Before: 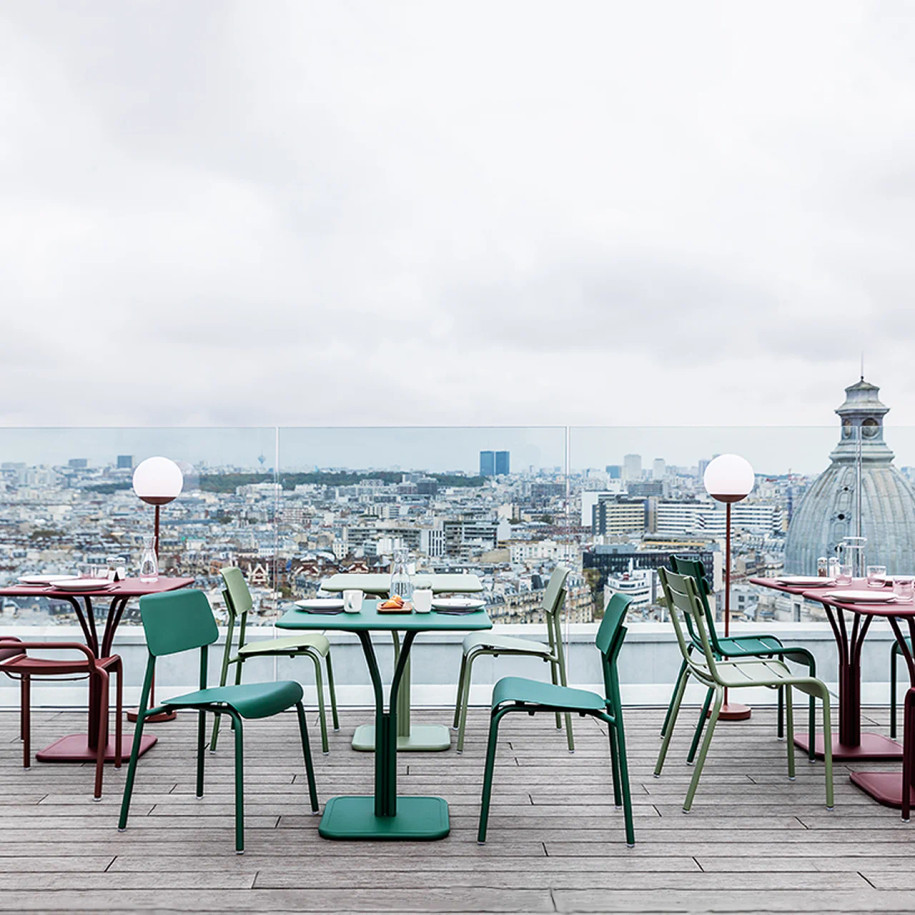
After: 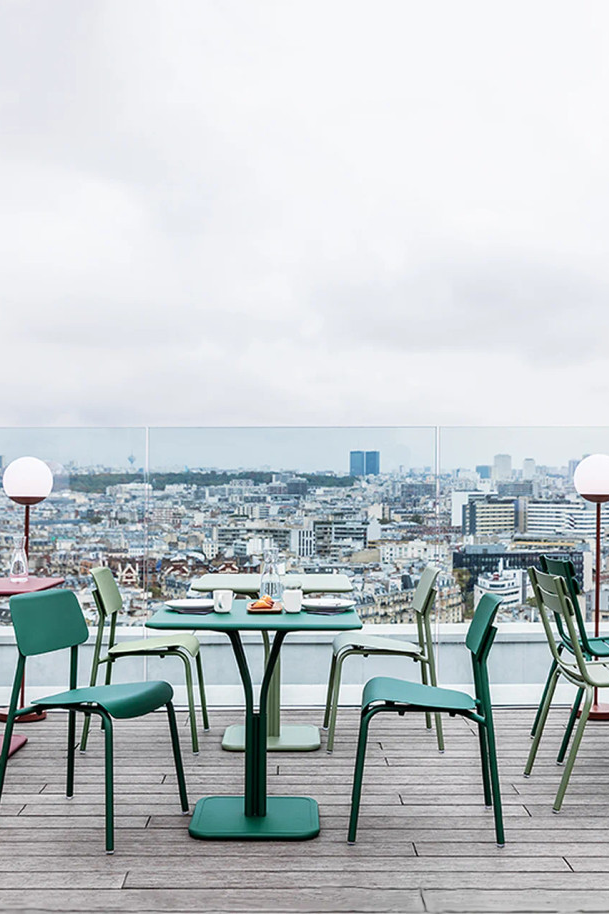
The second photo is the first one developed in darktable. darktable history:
crop and rotate: left 14.303%, right 19.095%
